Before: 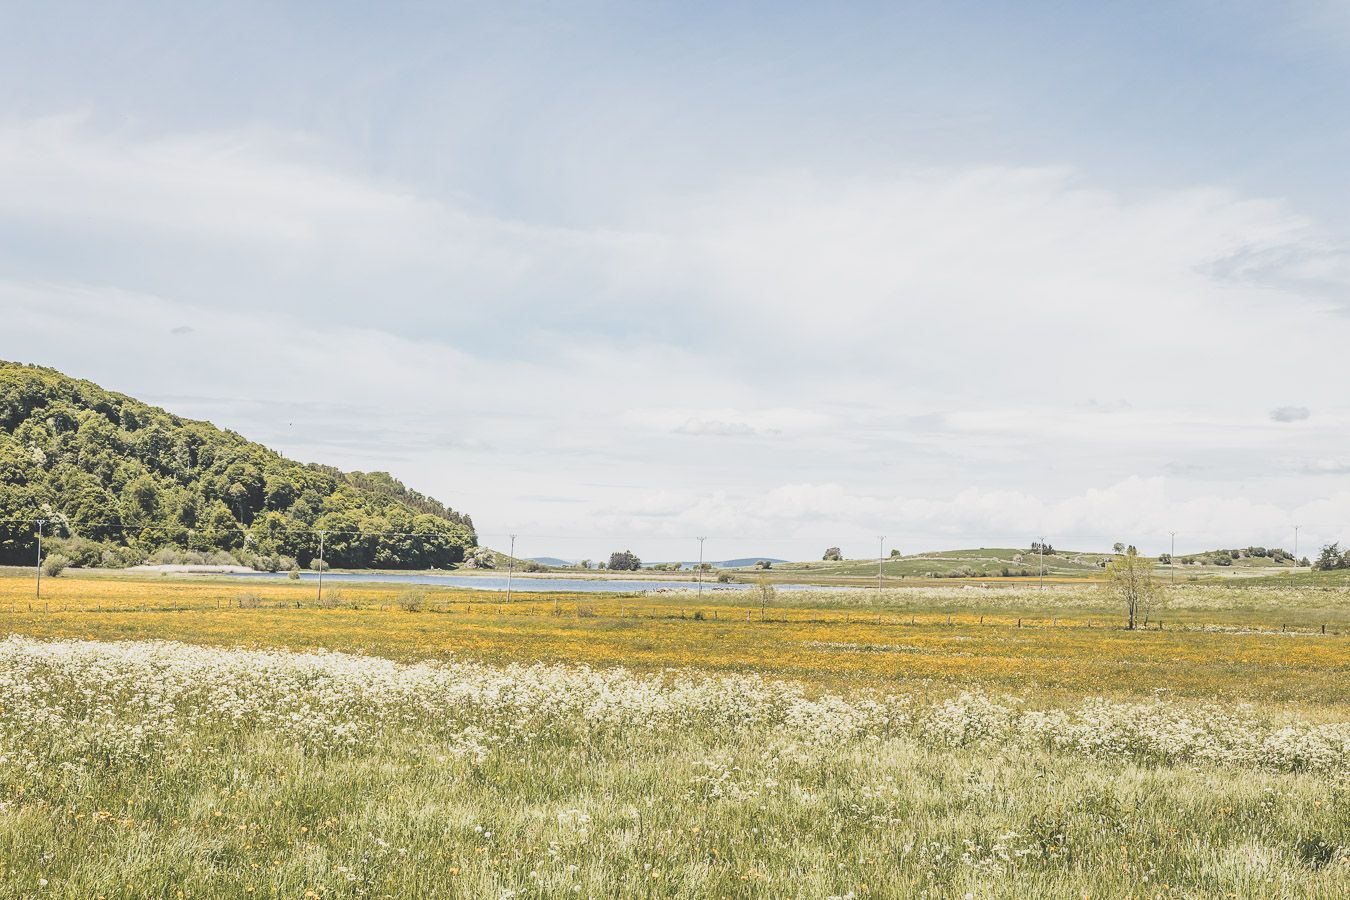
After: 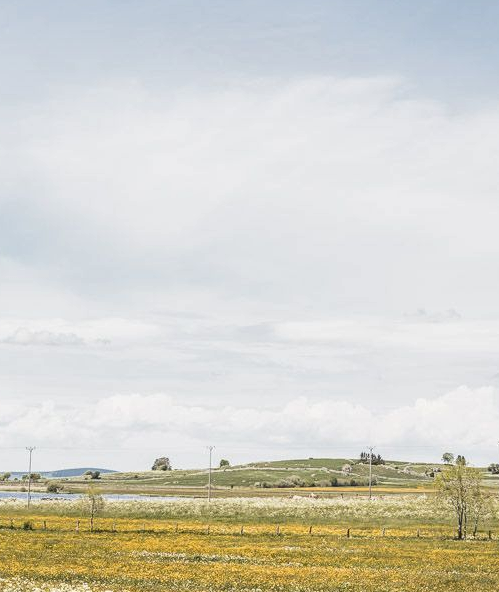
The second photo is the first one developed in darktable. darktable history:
crop and rotate: left 49.715%, top 10.101%, right 13.282%, bottom 24.079%
tone equalizer: on, module defaults
contrast equalizer: octaves 7, y [[0.46, 0.454, 0.451, 0.451, 0.455, 0.46], [0.5 ×6], [0.5 ×6], [0 ×6], [0 ×6]], mix 0.304
local contrast: detail 142%
